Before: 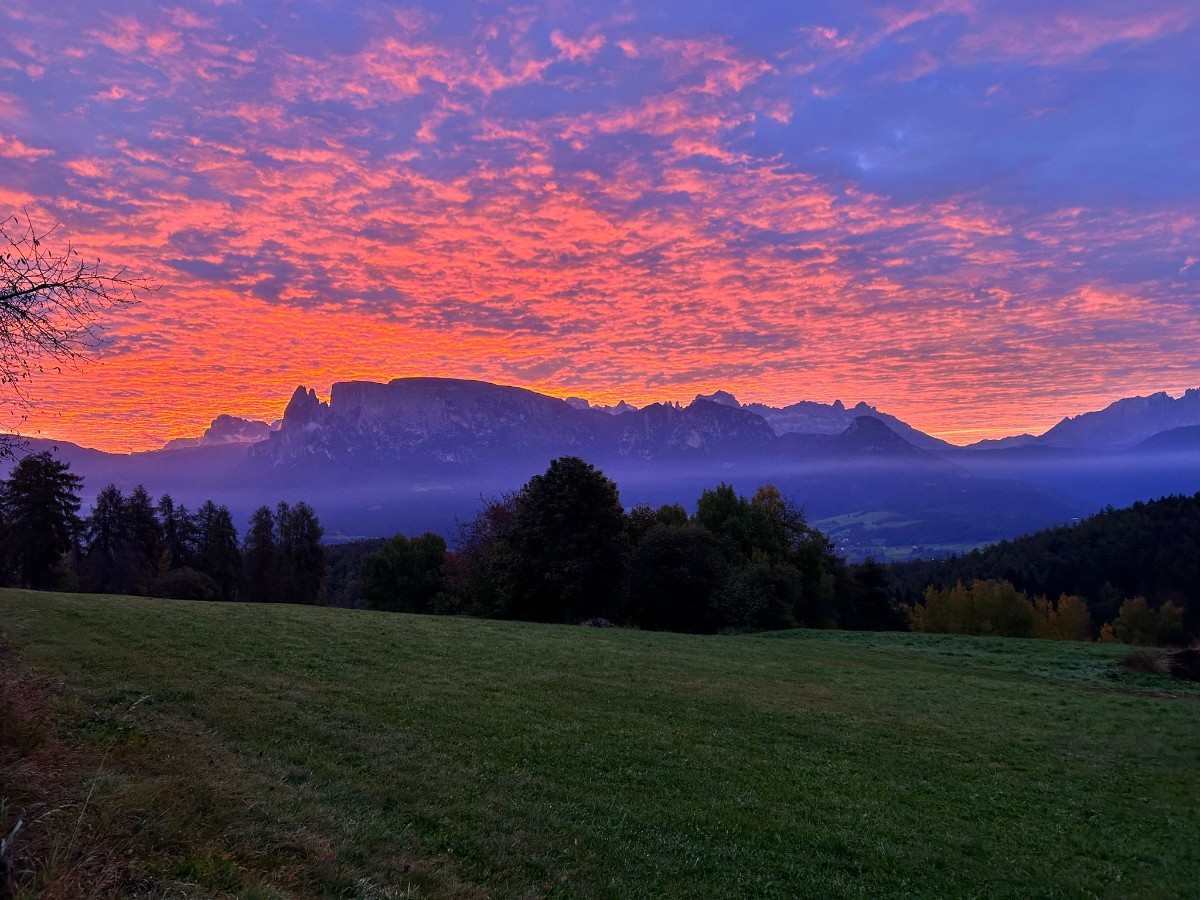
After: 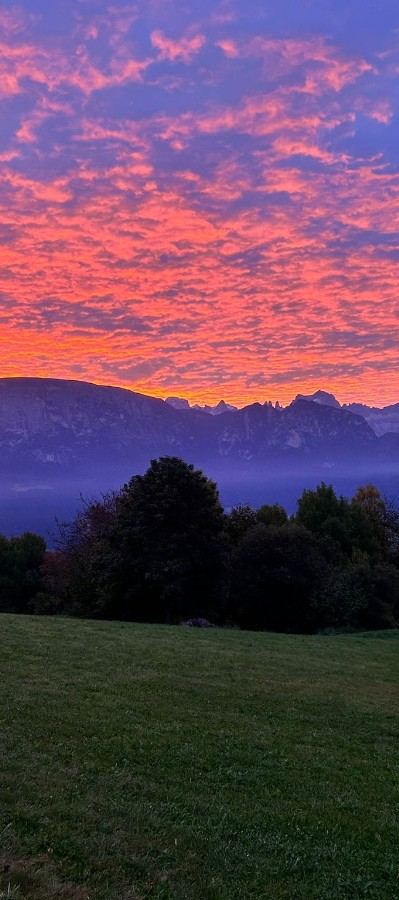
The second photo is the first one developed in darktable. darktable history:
exposure: compensate highlight preservation false
crop: left 33.36%, right 33.36%
